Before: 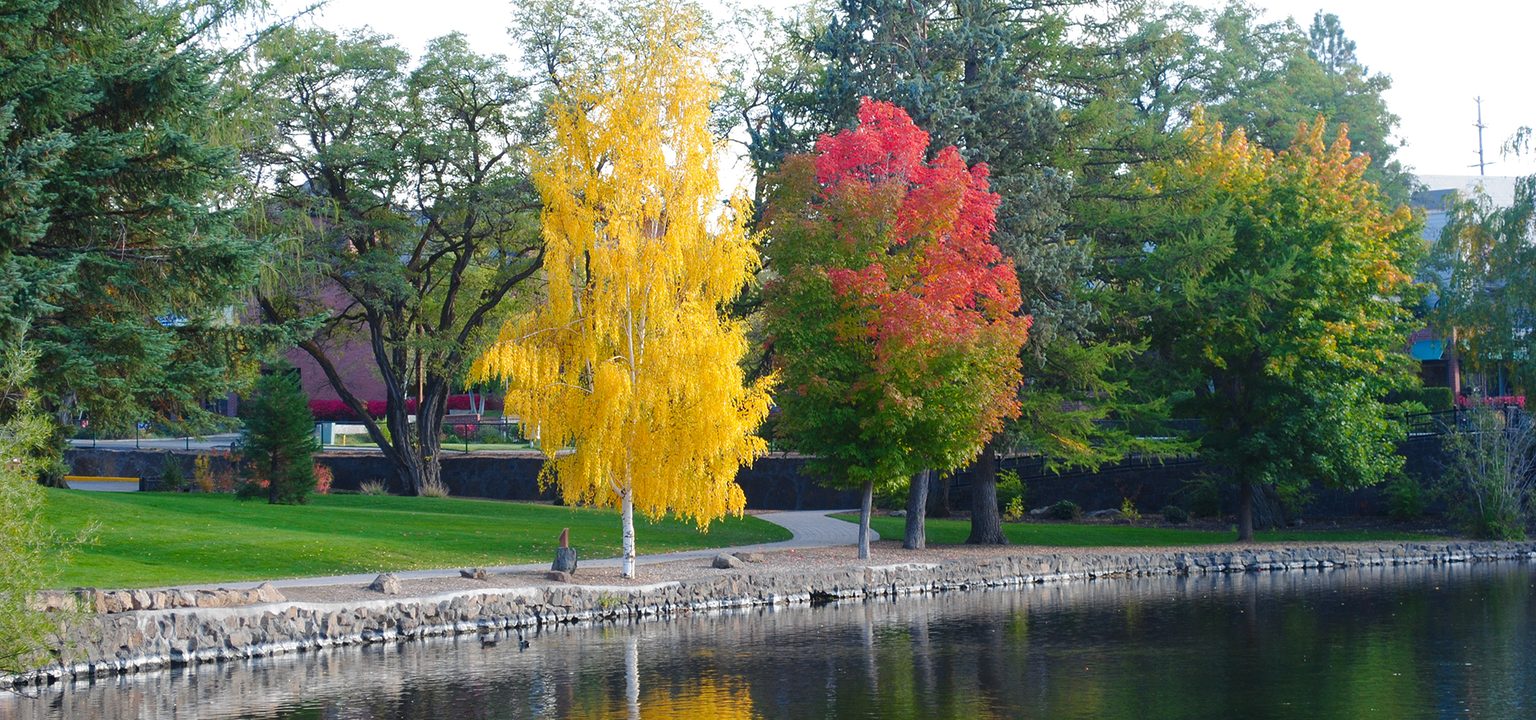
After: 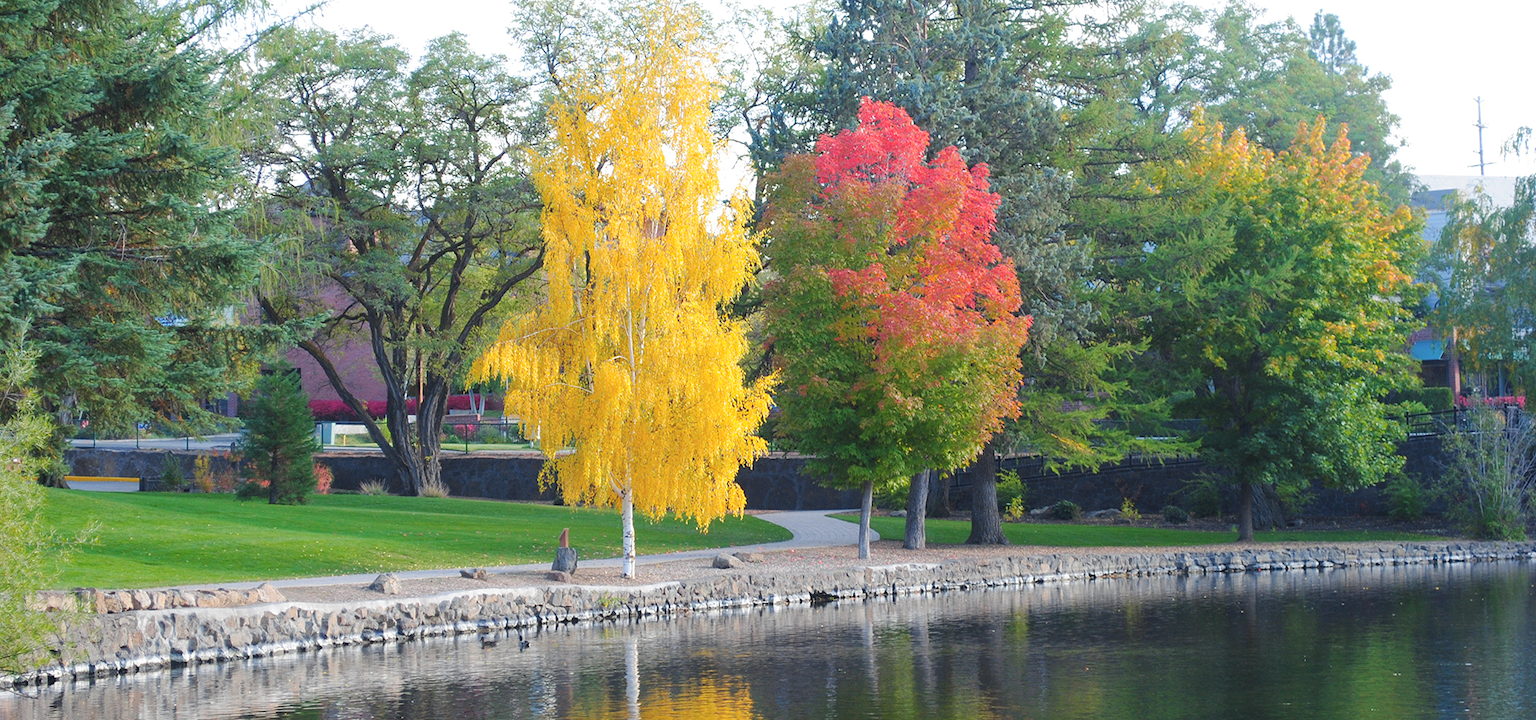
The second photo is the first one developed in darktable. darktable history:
contrast brightness saturation: brightness 0.153
